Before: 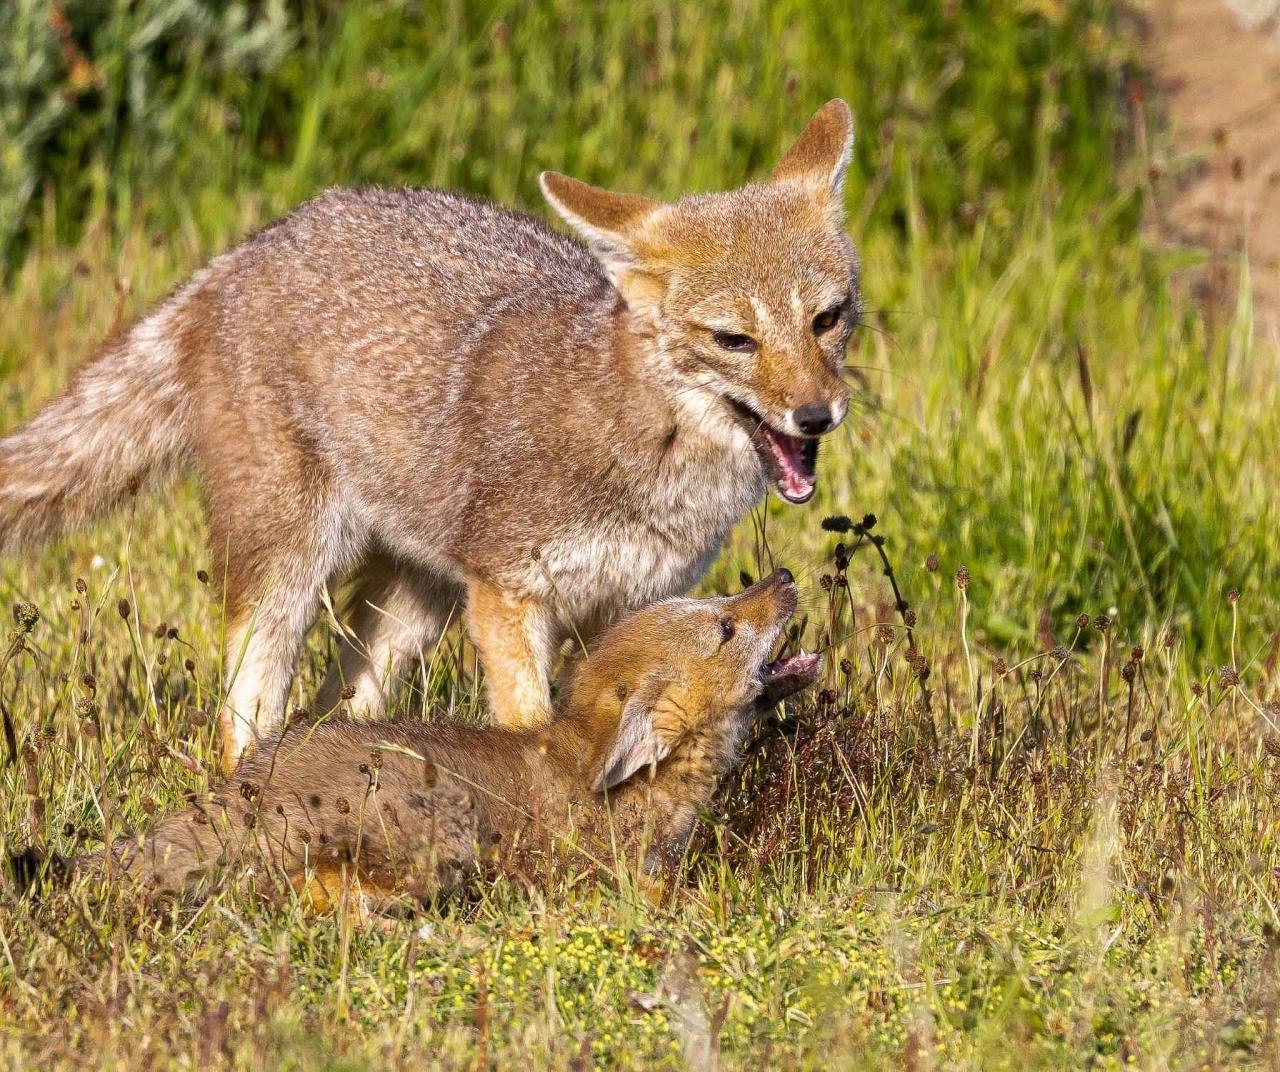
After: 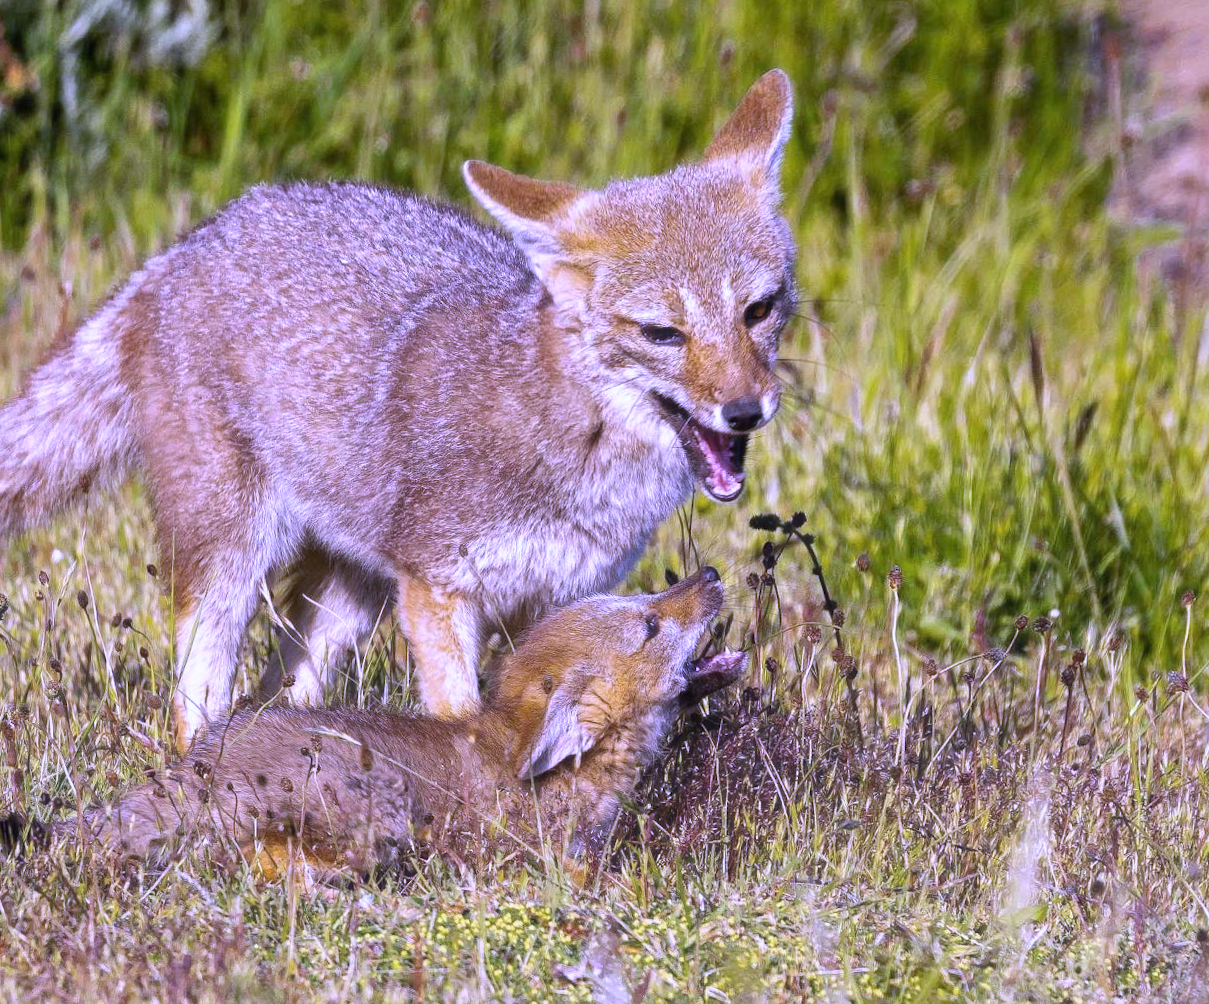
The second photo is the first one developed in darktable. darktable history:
rotate and perspective: rotation 0.062°, lens shift (vertical) 0.115, lens shift (horizontal) -0.133, crop left 0.047, crop right 0.94, crop top 0.061, crop bottom 0.94
haze removal: strength -0.05
white balance: red 0.98, blue 1.61
